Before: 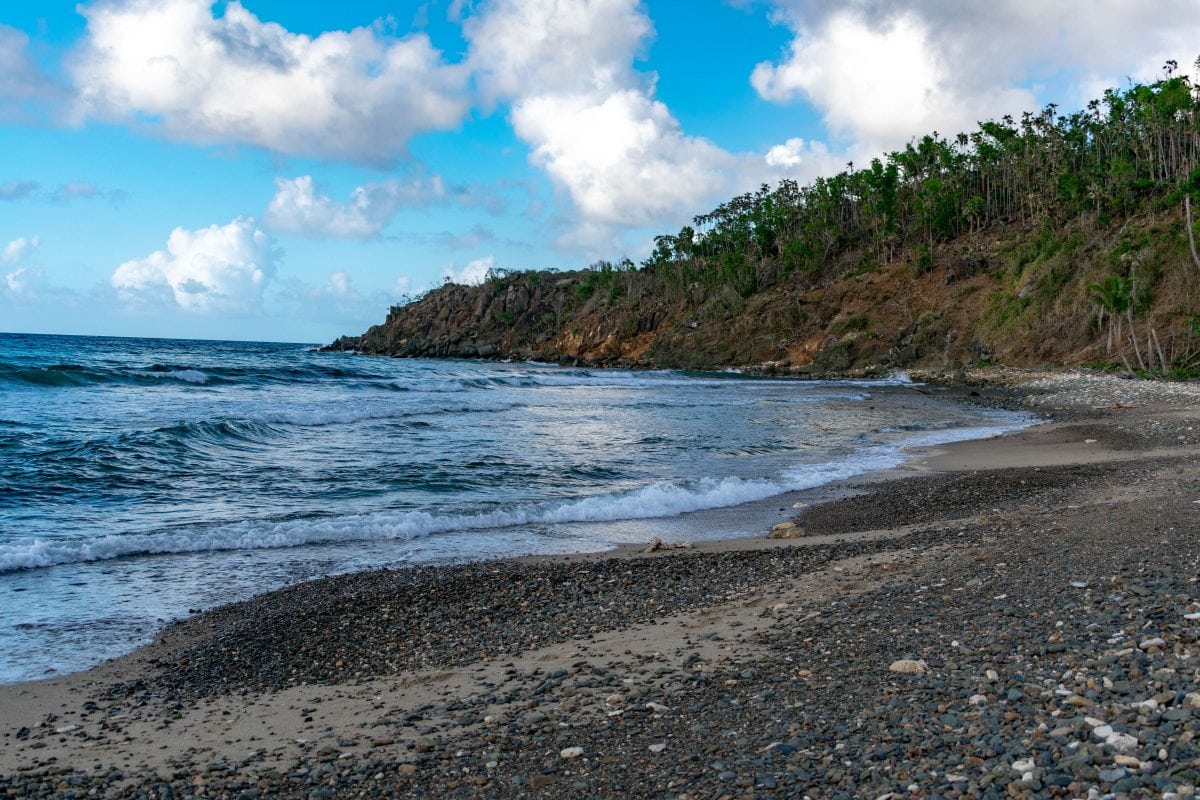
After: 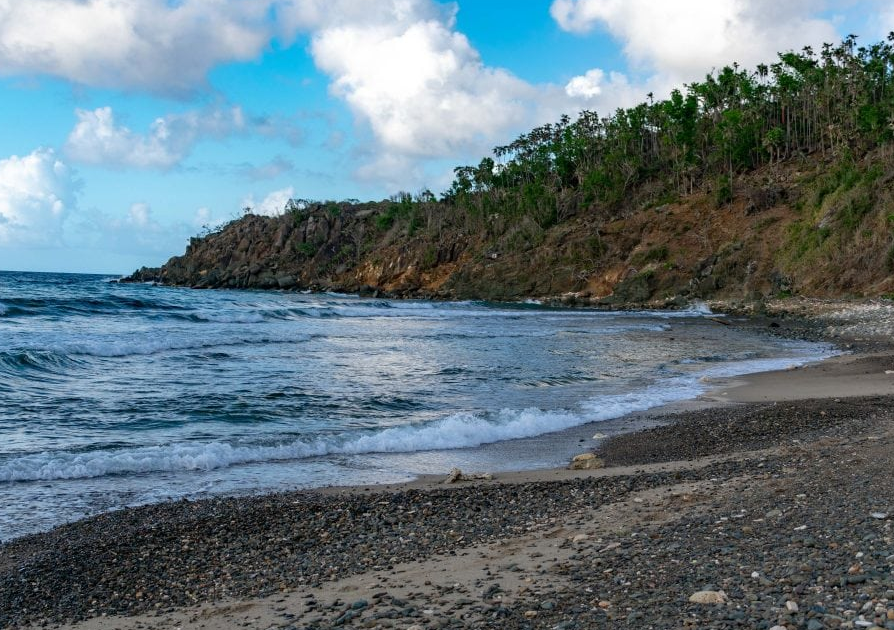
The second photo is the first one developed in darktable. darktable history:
crop: left 16.721%, top 8.679%, right 8.7%, bottom 12.559%
